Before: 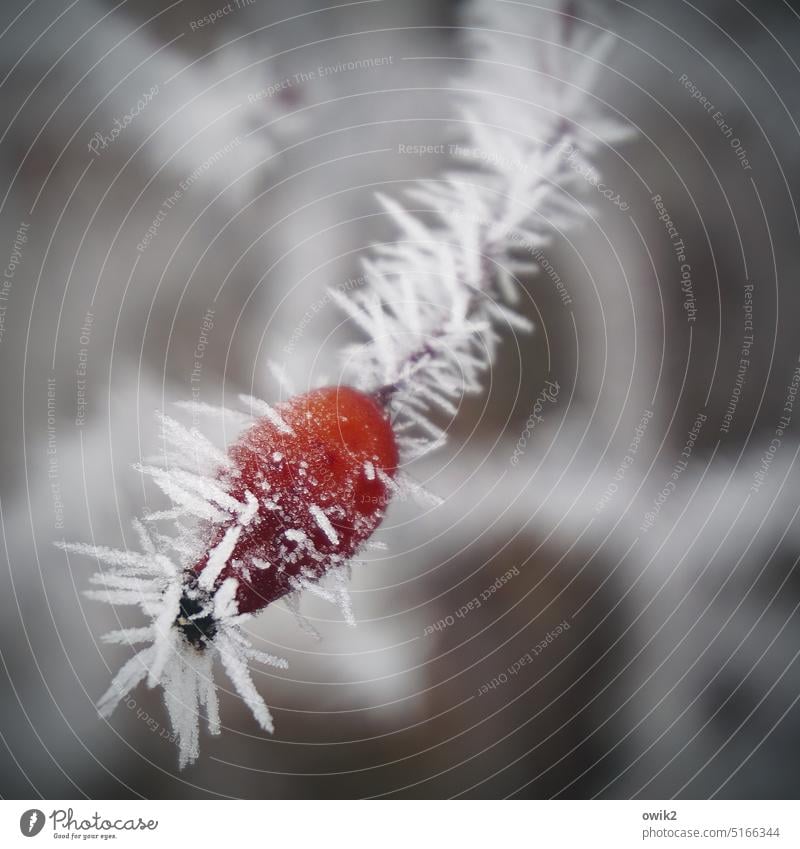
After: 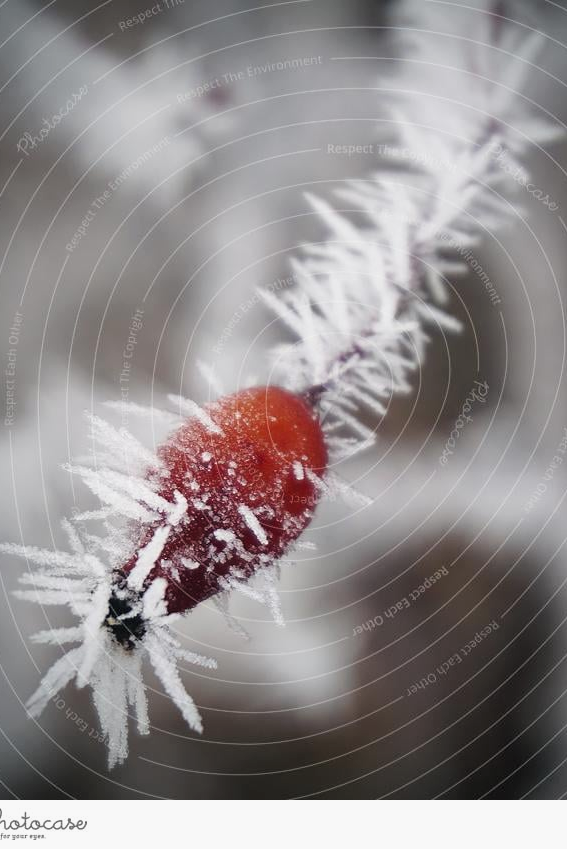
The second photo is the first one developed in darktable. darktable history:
crop and rotate: left 8.989%, right 20.079%
filmic rgb: black relative exposure -12.74 EV, white relative exposure 2.81 EV, target black luminance 0%, hardness 8.51, latitude 71.07%, contrast 1.135, shadows ↔ highlights balance -0.478%
